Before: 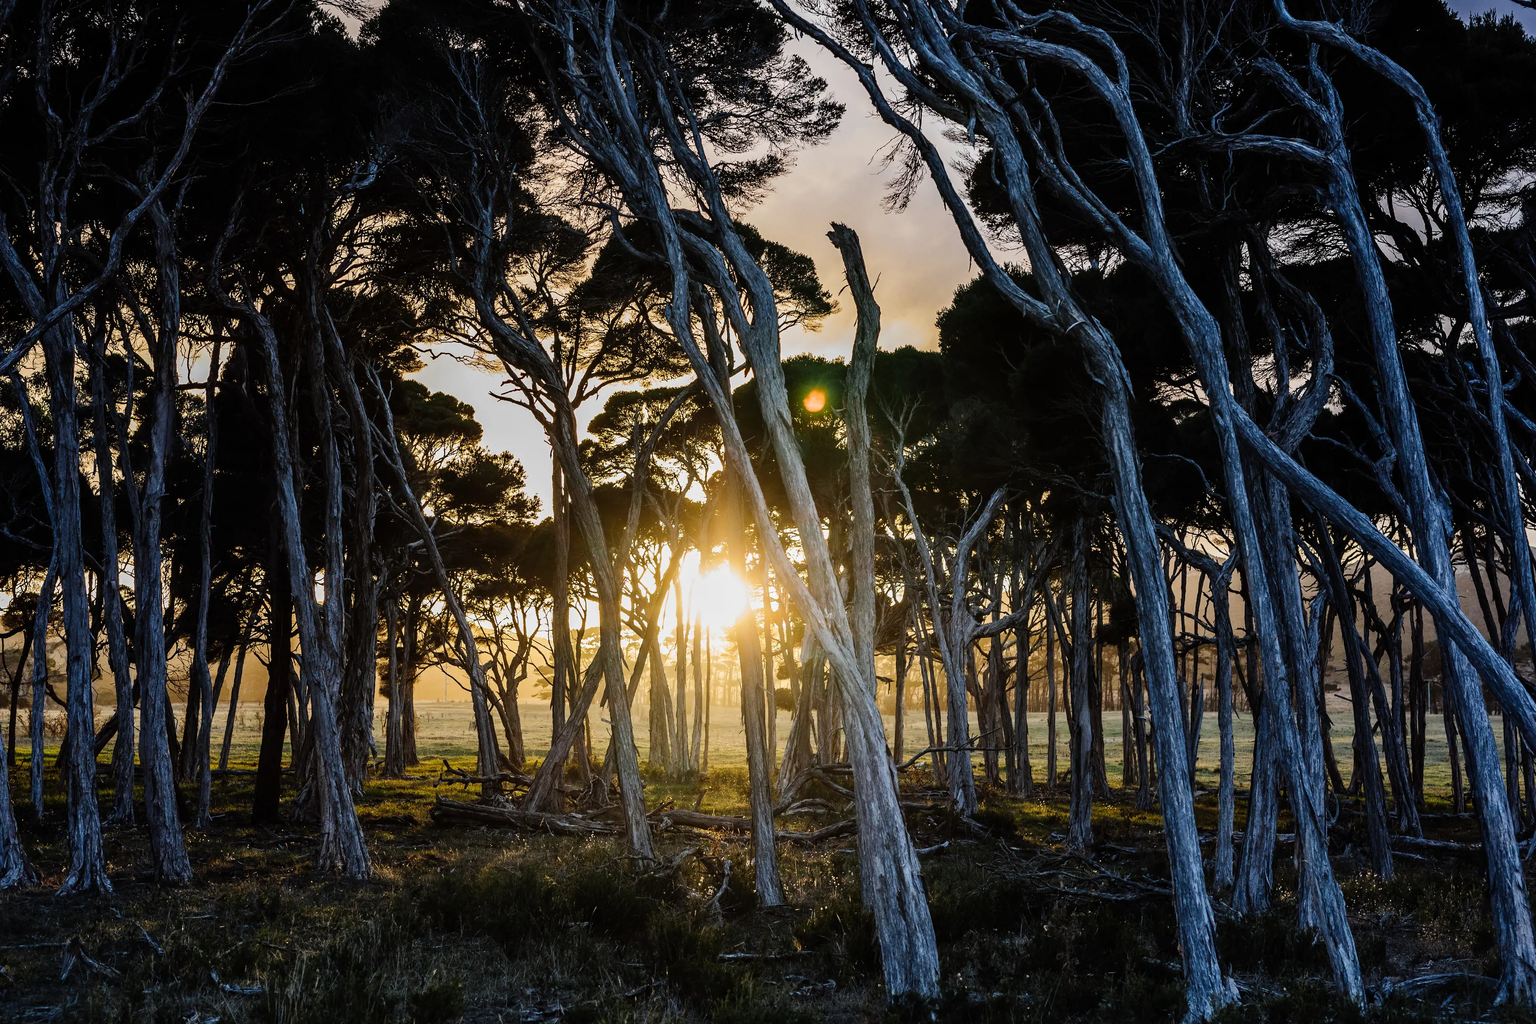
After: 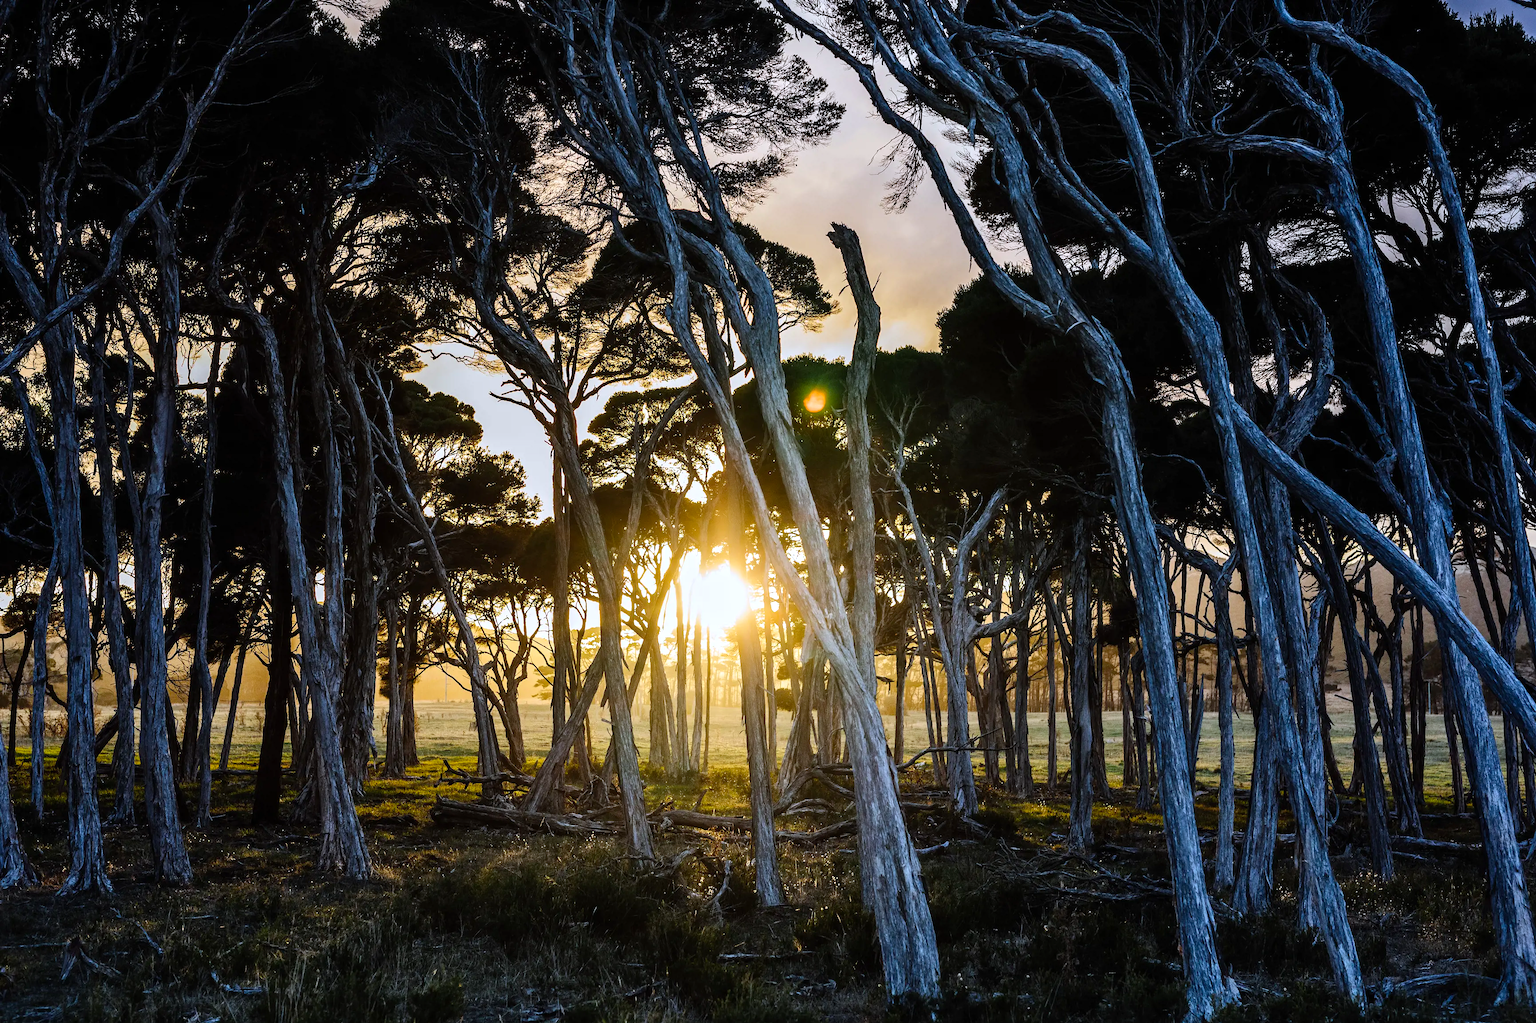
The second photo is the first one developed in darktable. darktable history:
color balance rgb: highlights gain › luminance 17.19%, highlights gain › chroma 2.859%, highlights gain › hue 260.15°, perceptual saturation grading › global saturation 16.193%, perceptual brilliance grading › global brilliance 2.543%, perceptual brilliance grading › highlights -2.399%, perceptual brilliance grading › shadows 2.798%
